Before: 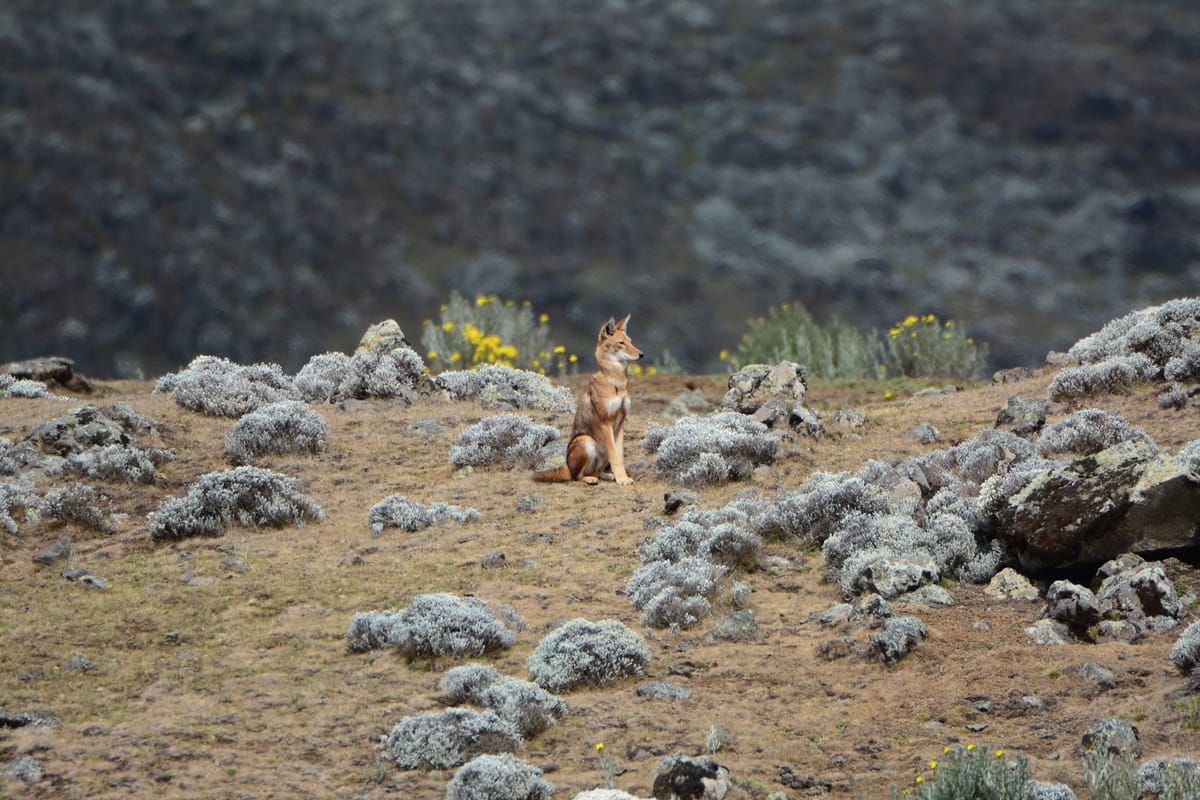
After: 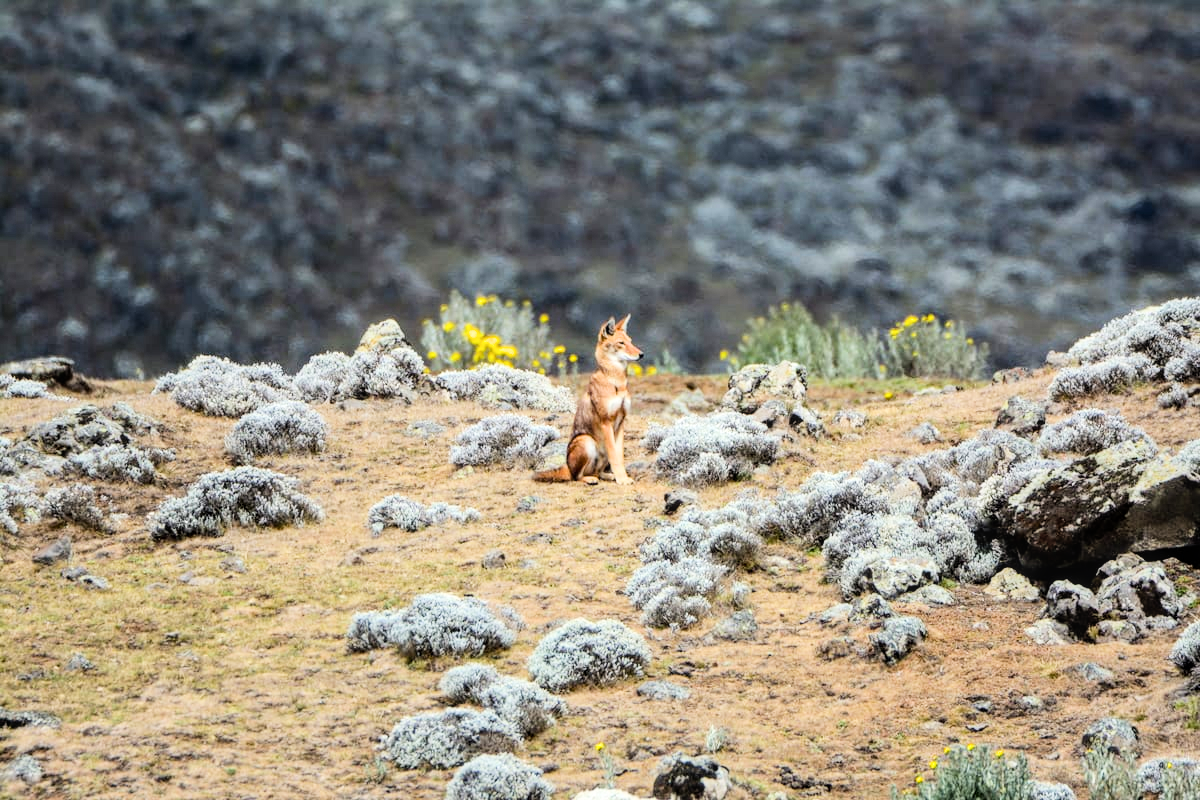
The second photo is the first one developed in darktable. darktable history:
local contrast: on, module defaults
color balance rgb: perceptual saturation grading › global saturation 20%, global vibrance 10%
exposure: black level correction 0, exposure 1 EV, compensate exposure bias true, compensate highlight preservation false
filmic rgb: black relative exposure -7 EV, hardness 3.74, contrast 1.3
